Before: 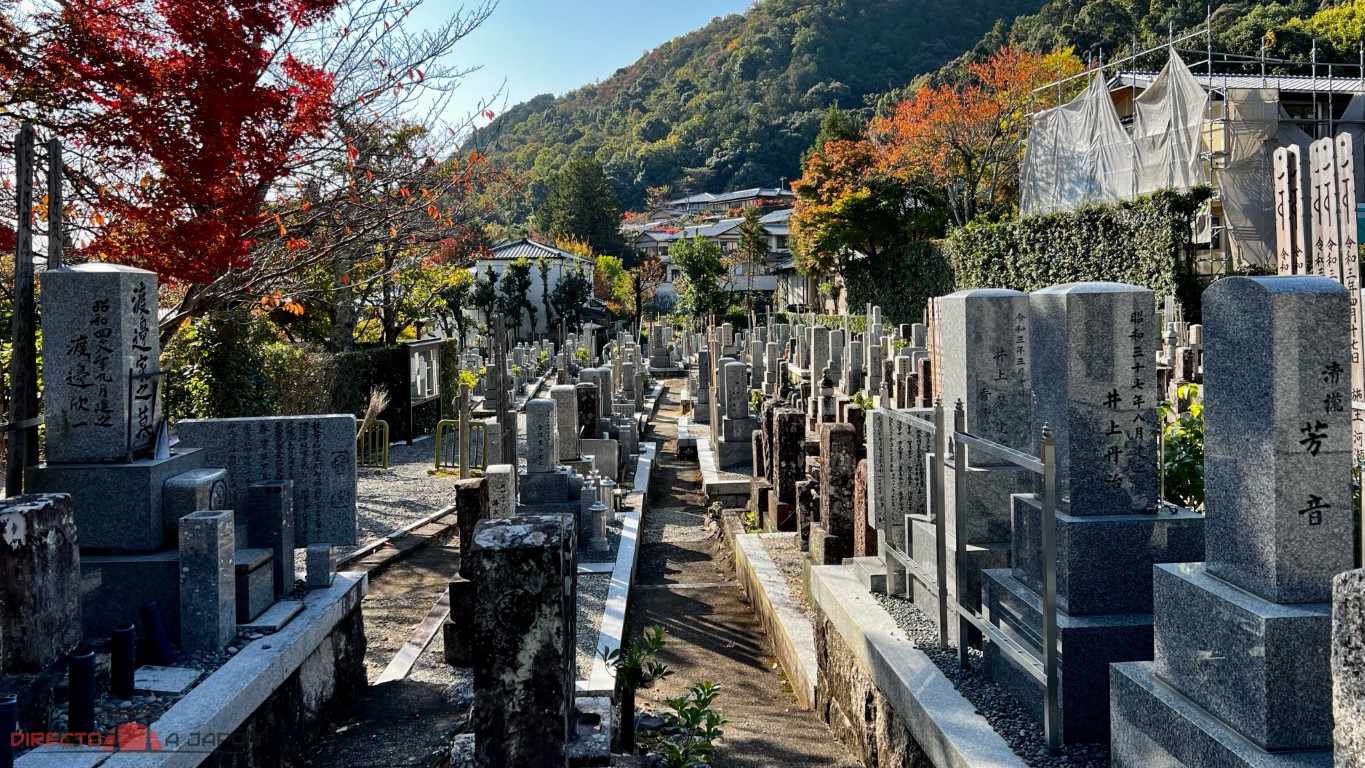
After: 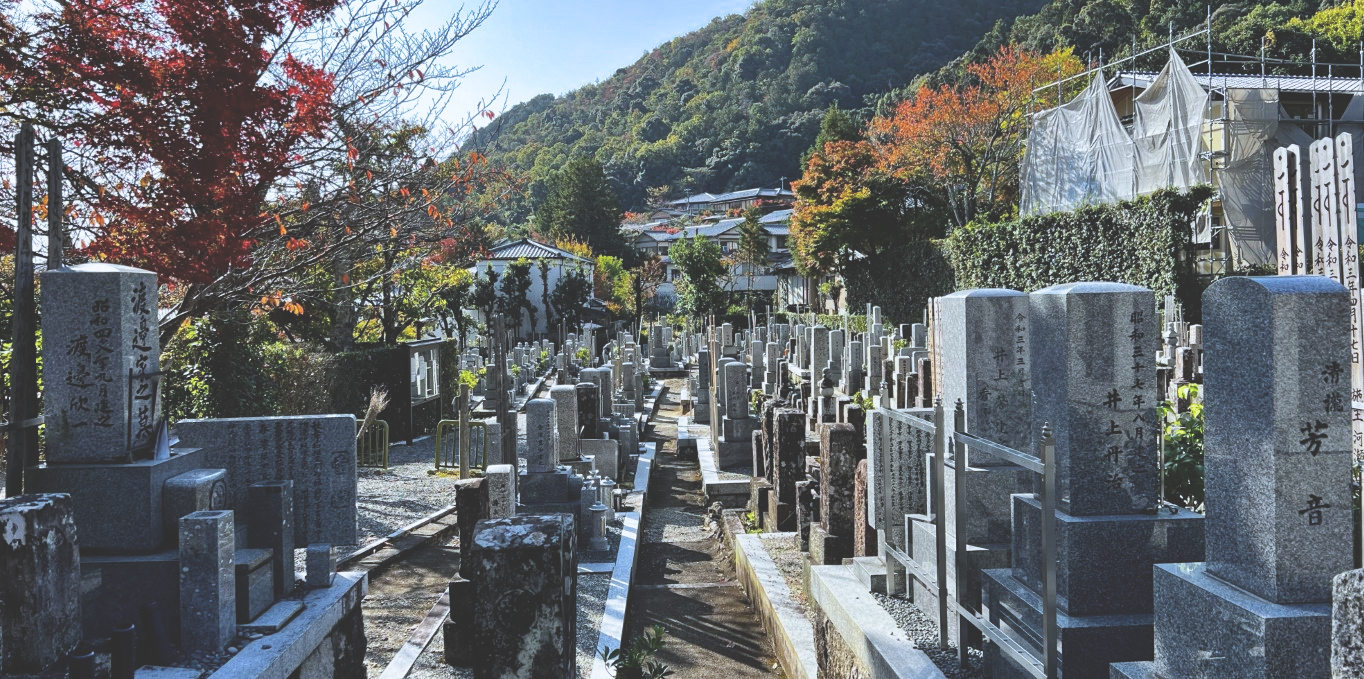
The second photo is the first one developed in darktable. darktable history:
tone equalizer: on, module defaults
filmic rgb: black relative exposure -12.8 EV, white relative exposure 2.8 EV, threshold 3 EV, target black luminance 0%, hardness 8.54, latitude 70.41%, contrast 1.133, shadows ↔ highlights balance -0.395%, color science v4 (2020), enable highlight reconstruction true
crop and rotate: top 0%, bottom 11.49%
white balance: red 0.924, blue 1.095
exposure: black level correction -0.041, exposure 0.064 EV, compensate highlight preservation false
